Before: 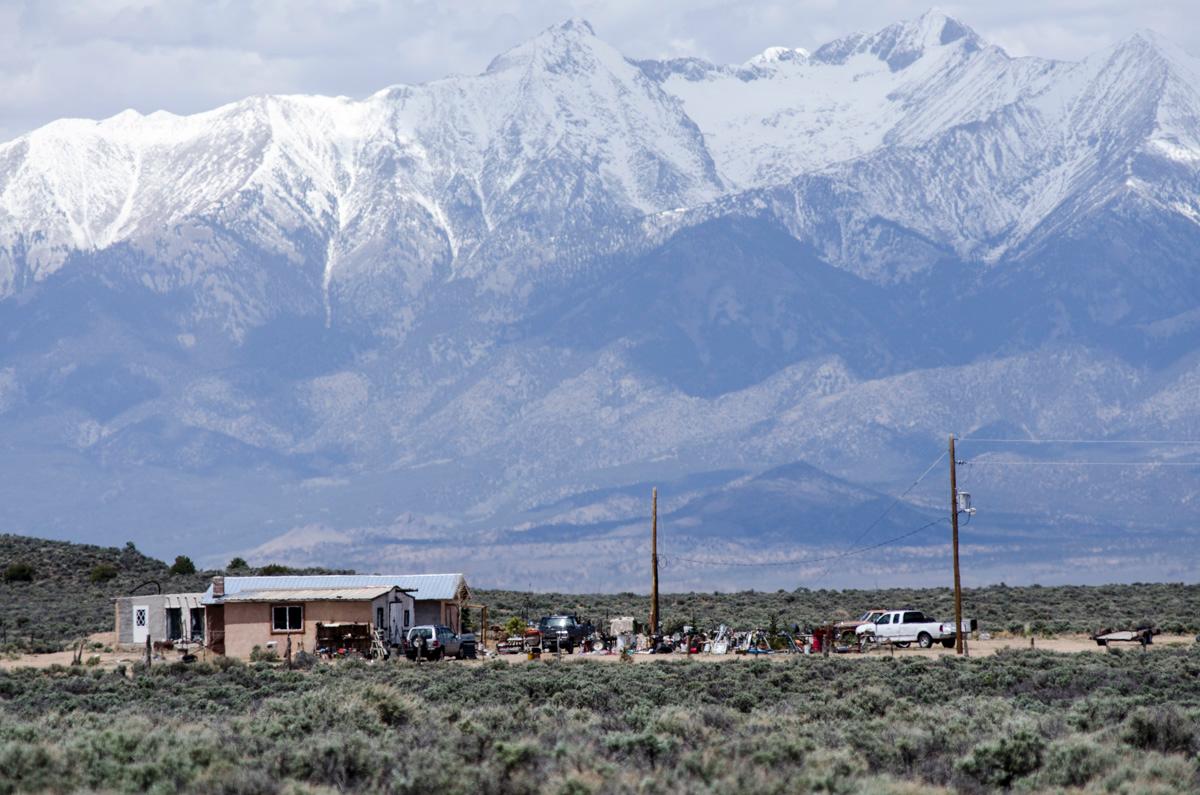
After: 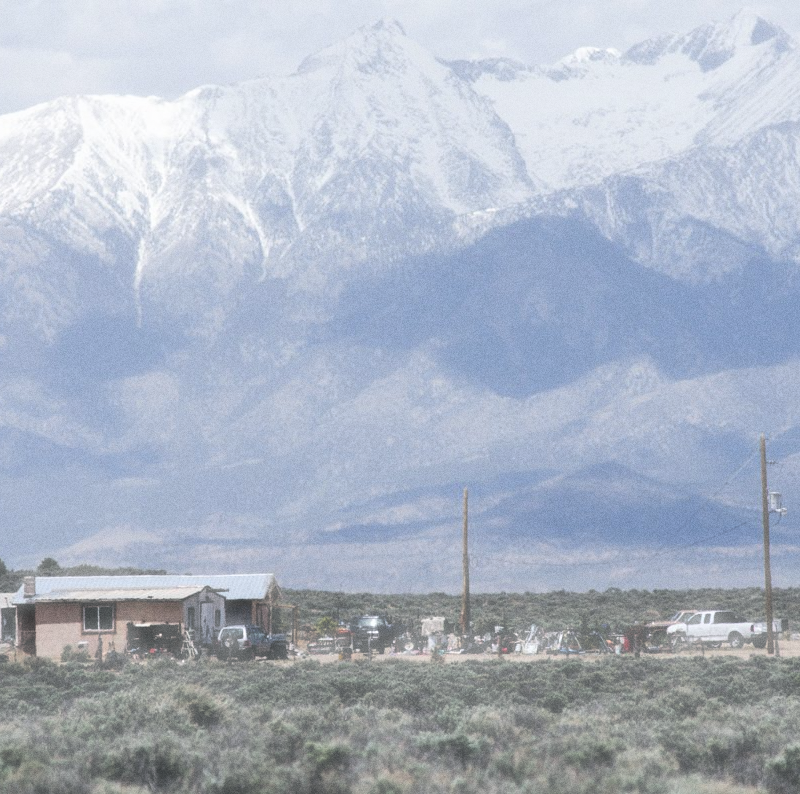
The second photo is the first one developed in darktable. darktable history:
haze removal: strength -0.9, distance 0.225, compatibility mode true, adaptive false
crop and rotate: left 15.754%, right 17.579%
grain: coarseness 0.09 ISO
color balance: mode lift, gamma, gain (sRGB), lift [1, 1, 1.022, 1.026]
